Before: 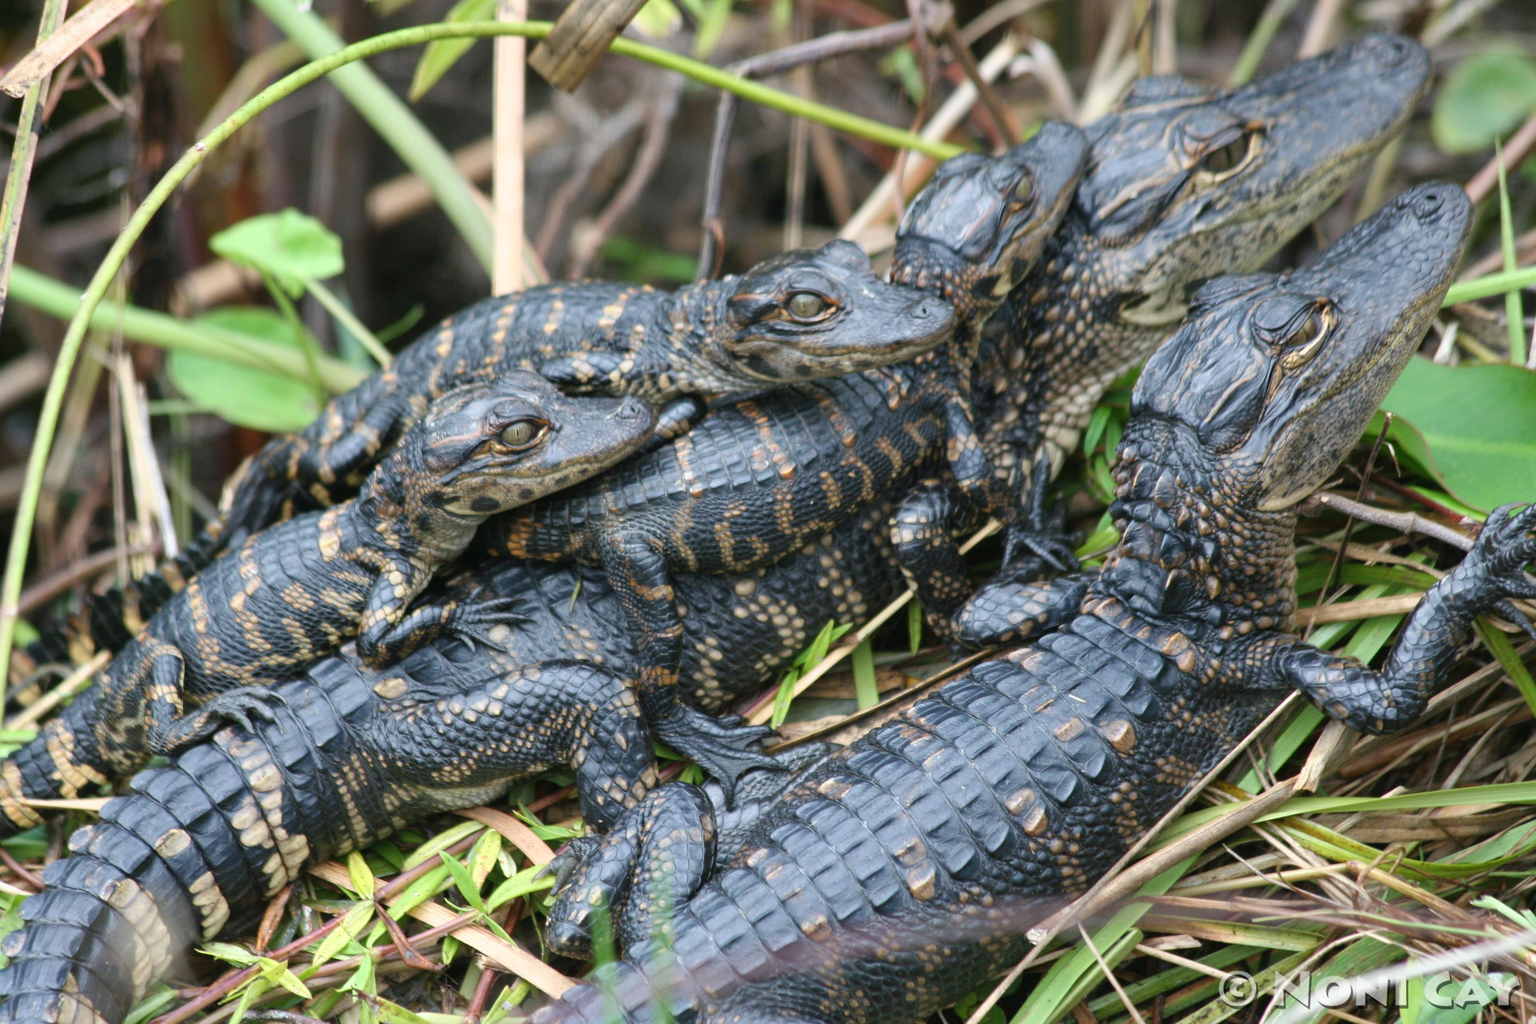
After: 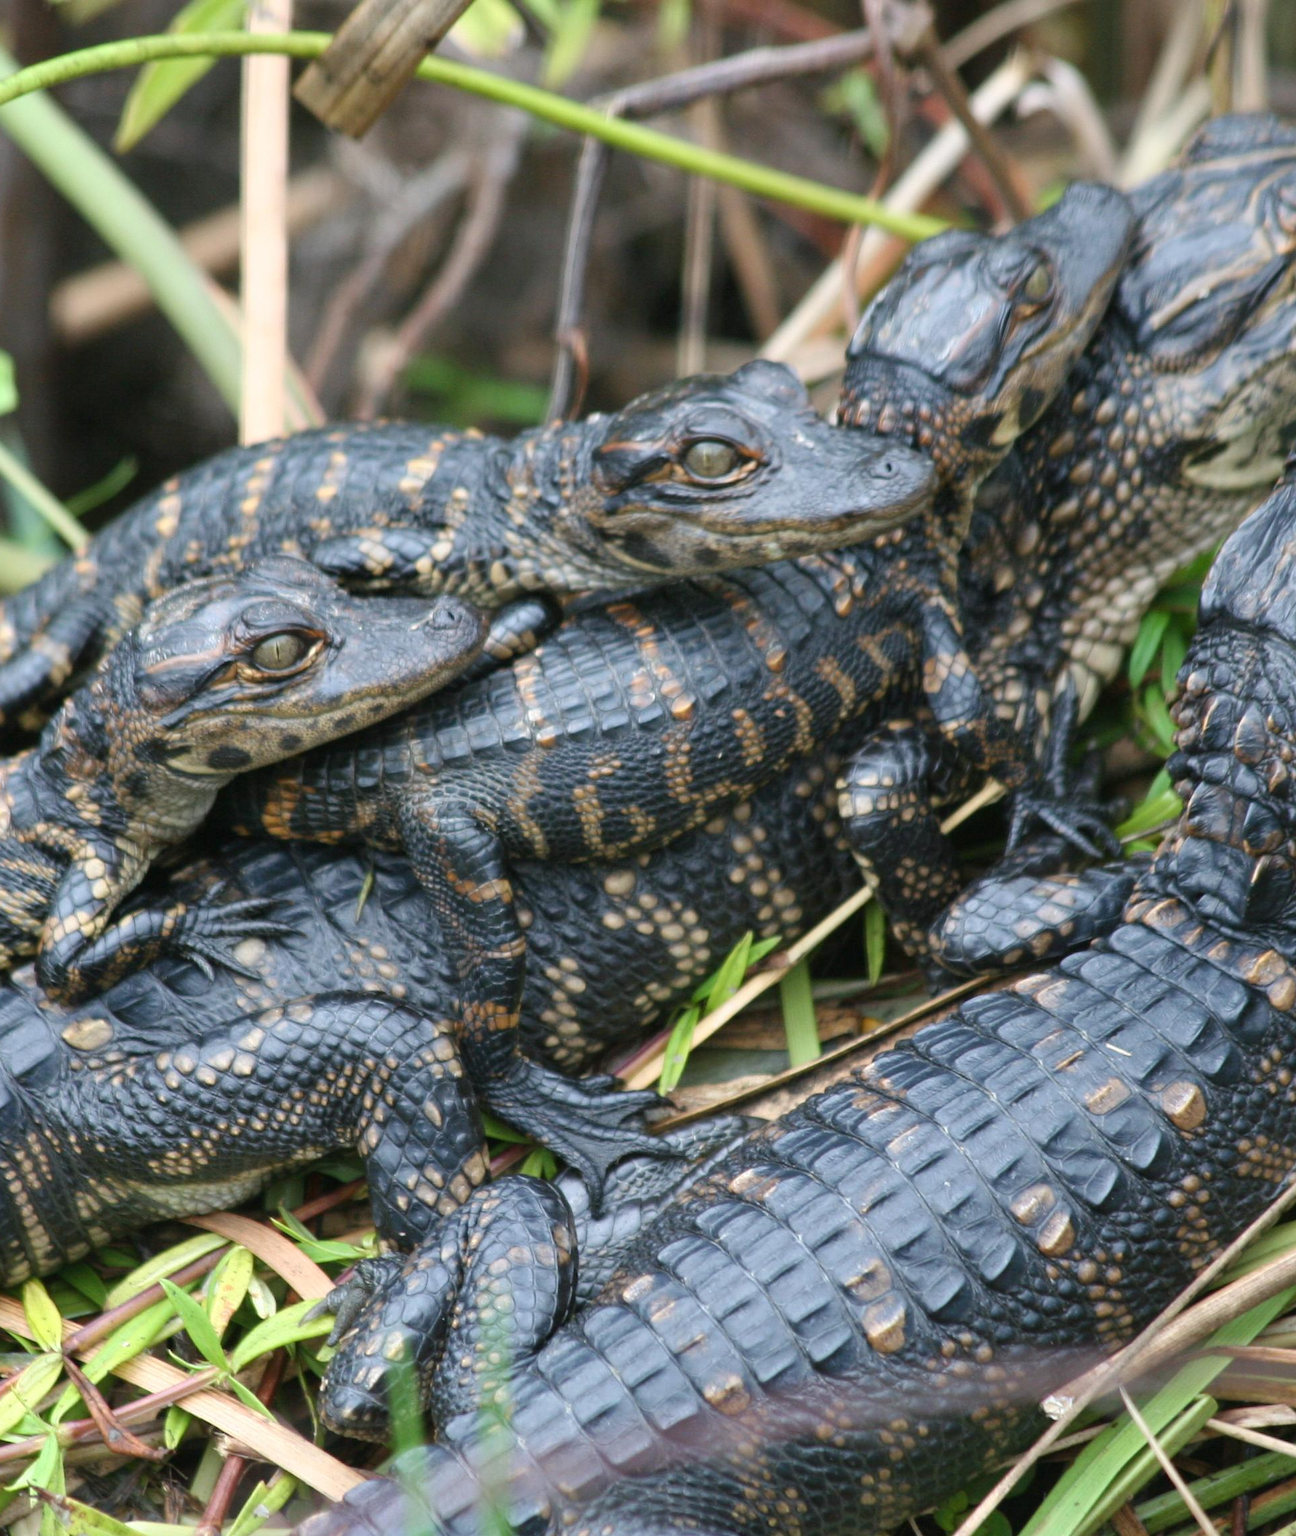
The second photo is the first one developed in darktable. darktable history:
crop: left 21.674%, right 22.086%
white balance: emerald 1
